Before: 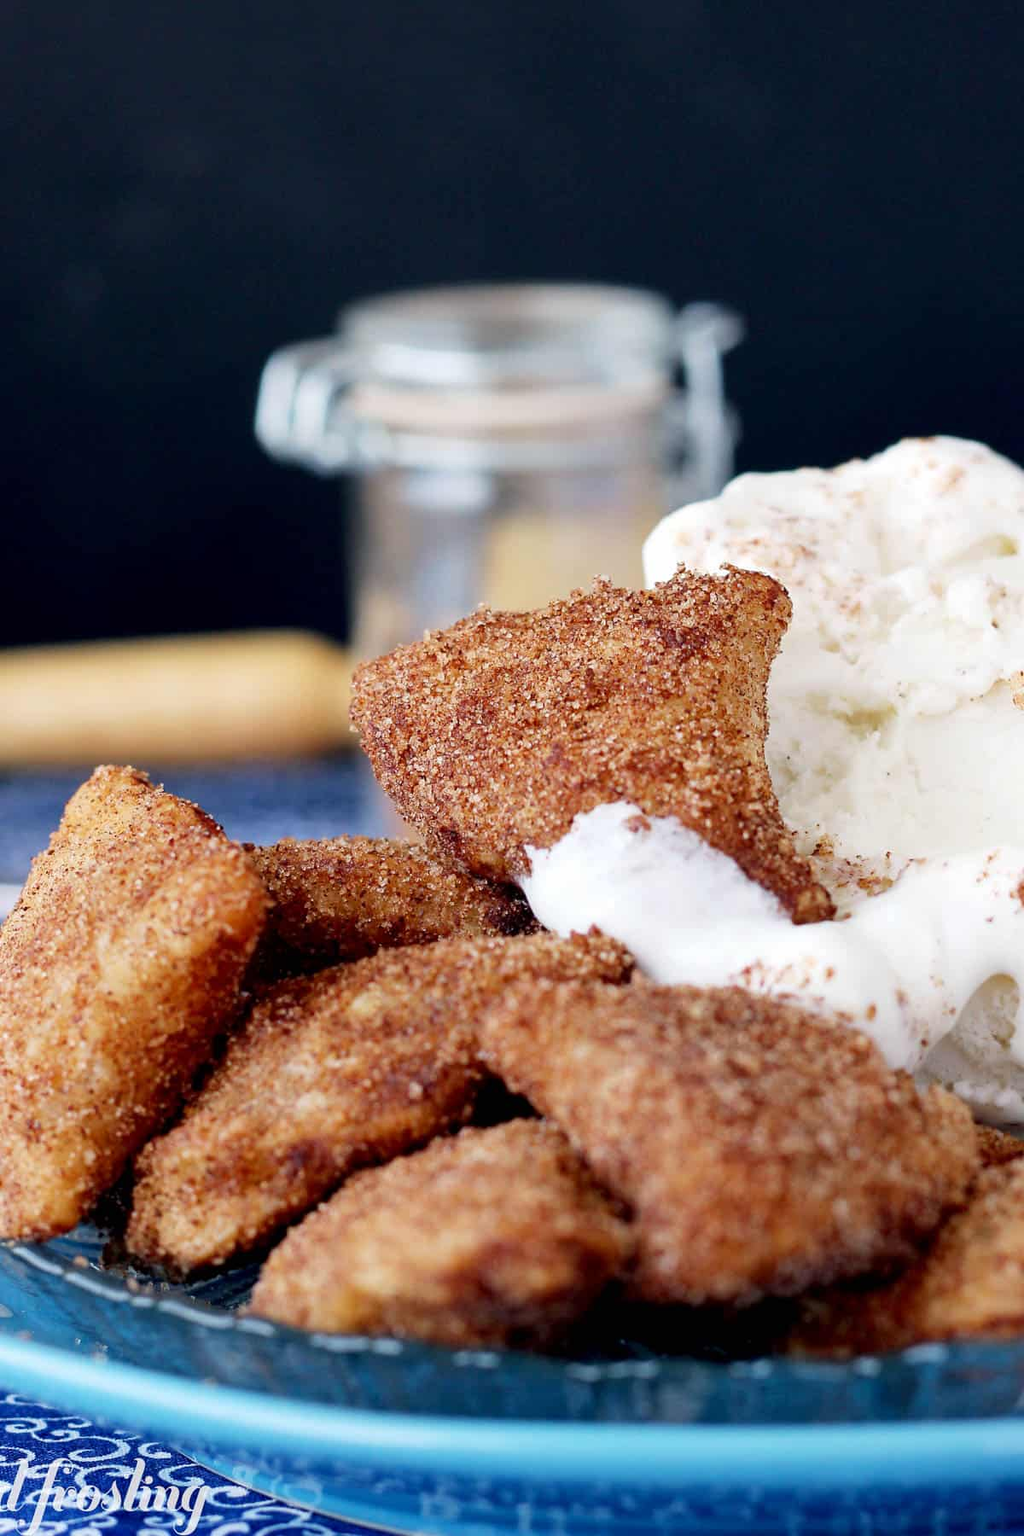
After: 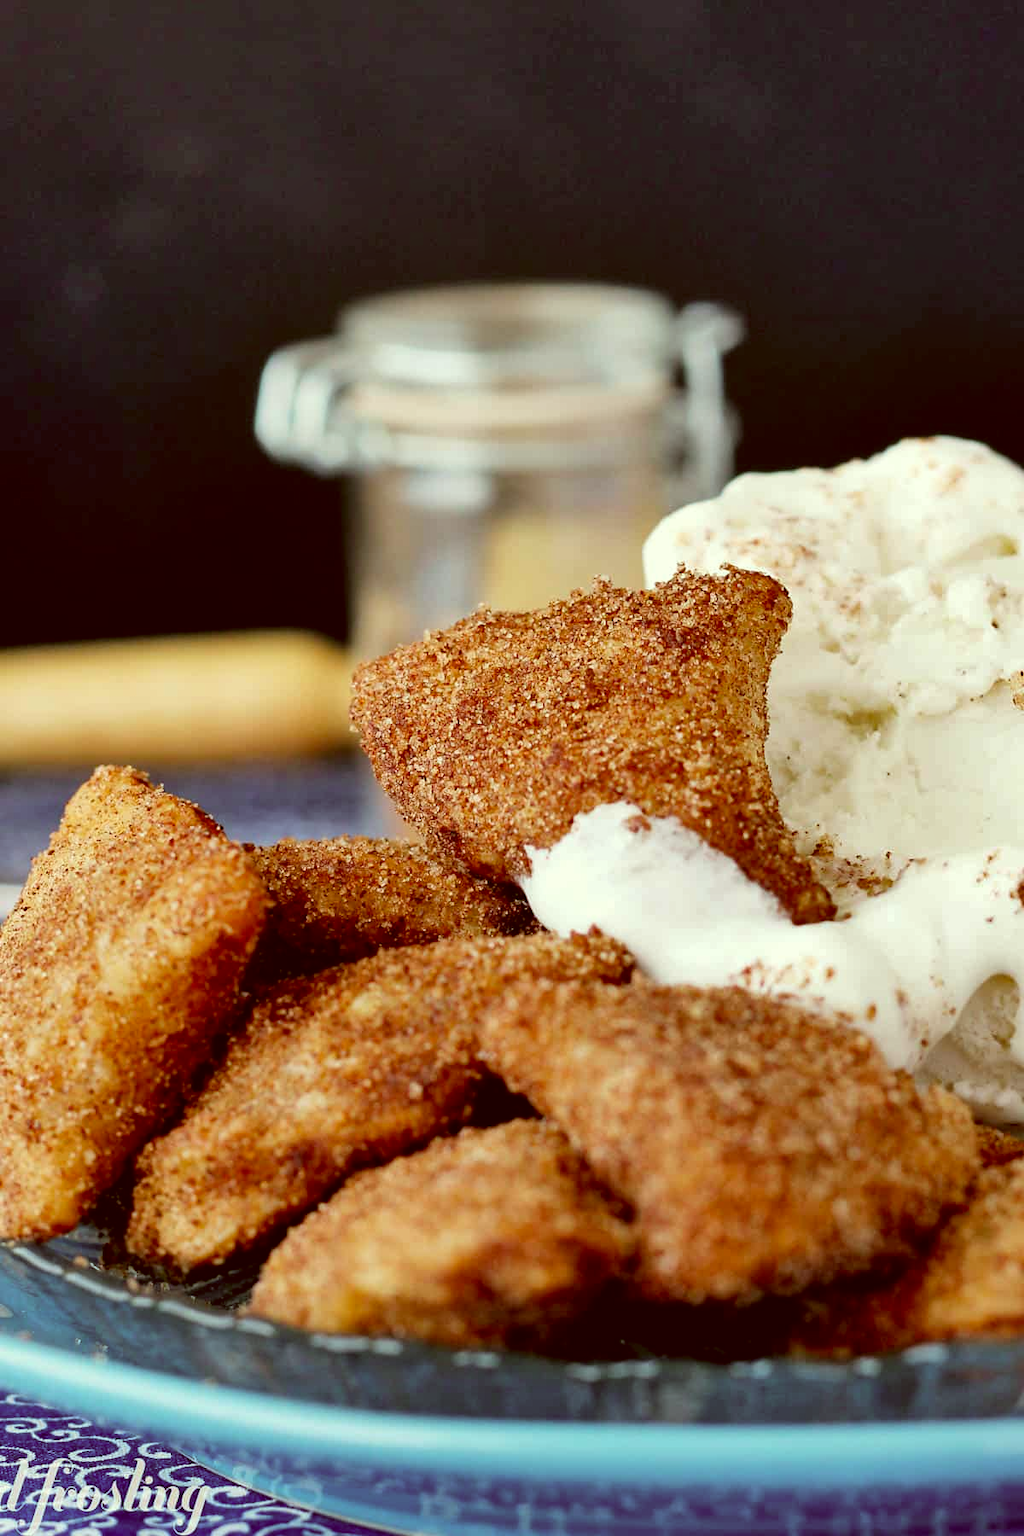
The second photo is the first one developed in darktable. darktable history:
color correction: highlights a* -5.61, highlights b* 9.8, shadows a* 9.48, shadows b* 24.81
shadows and highlights: highlights color adjustment 32.62%, low approximation 0.01, soften with gaussian
